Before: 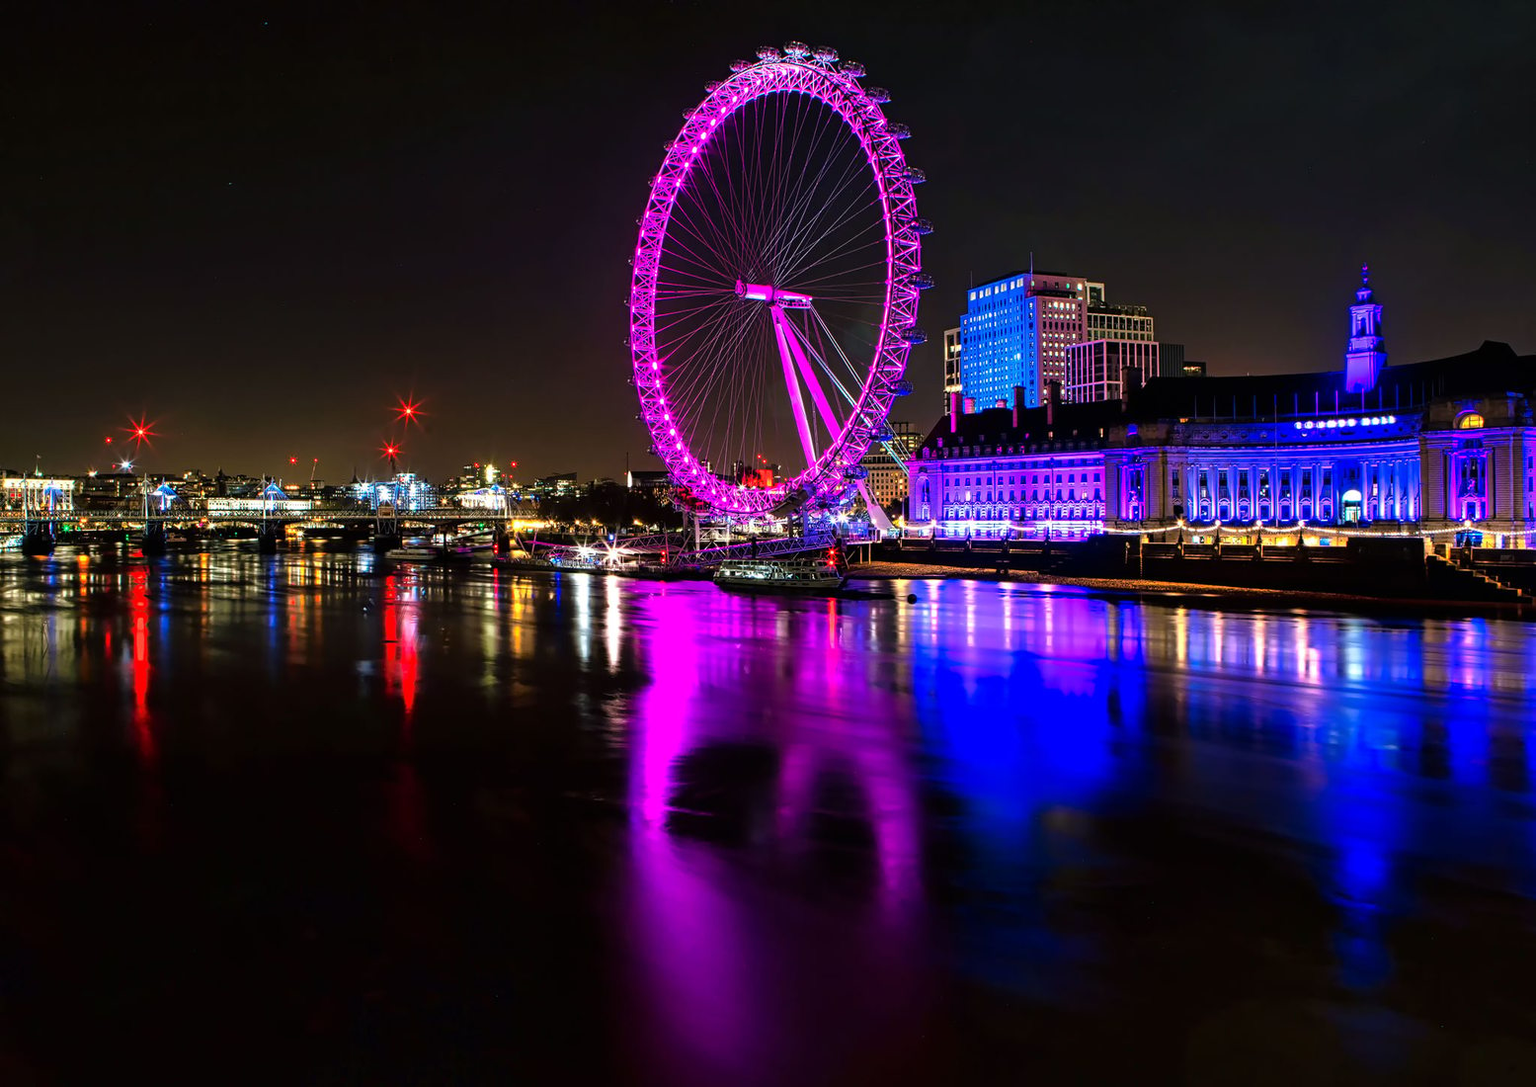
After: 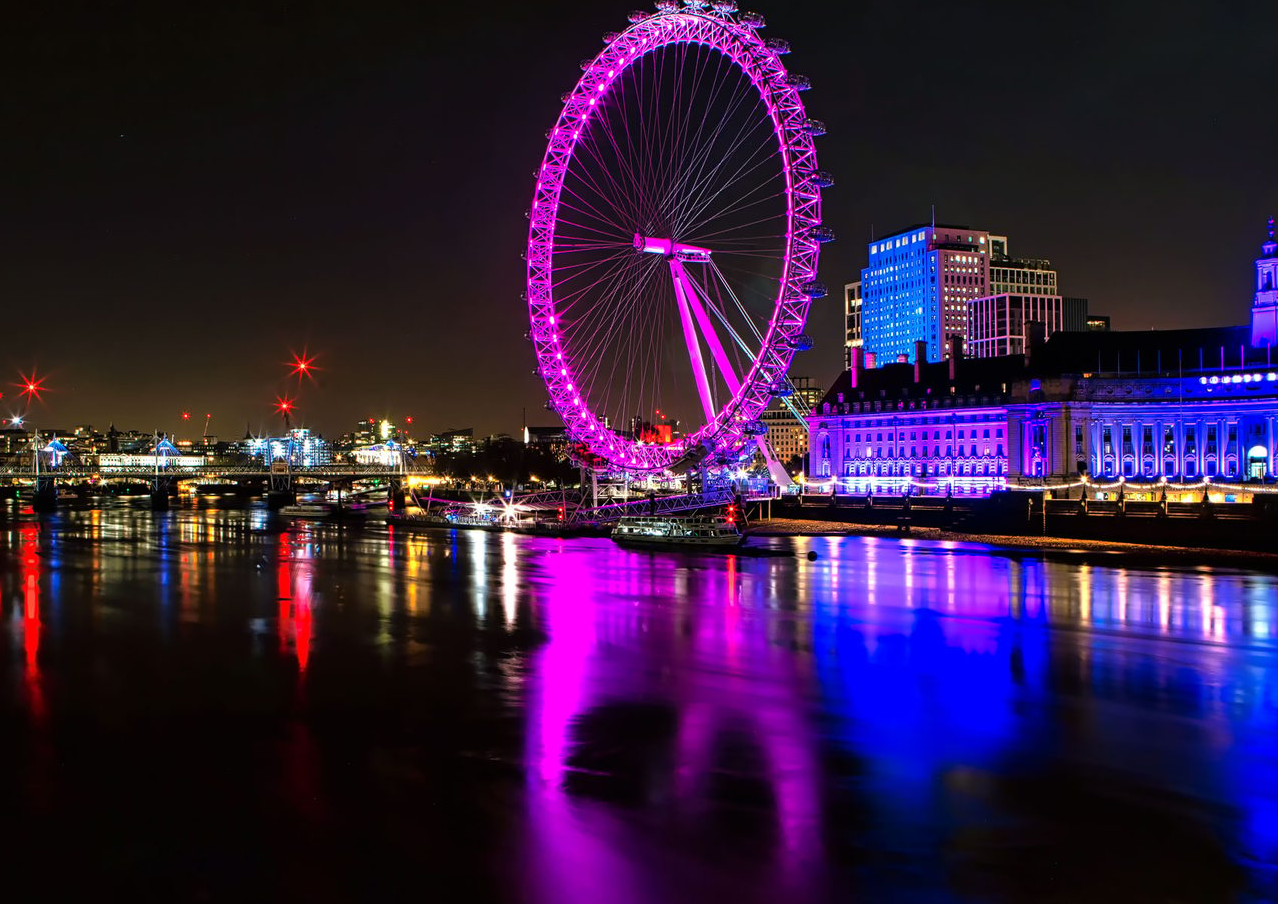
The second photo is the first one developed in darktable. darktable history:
crop and rotate: left 7.196%, top 4.574%, right 10.605%, bottom 13.178%
white balance: red 1, blue 1
